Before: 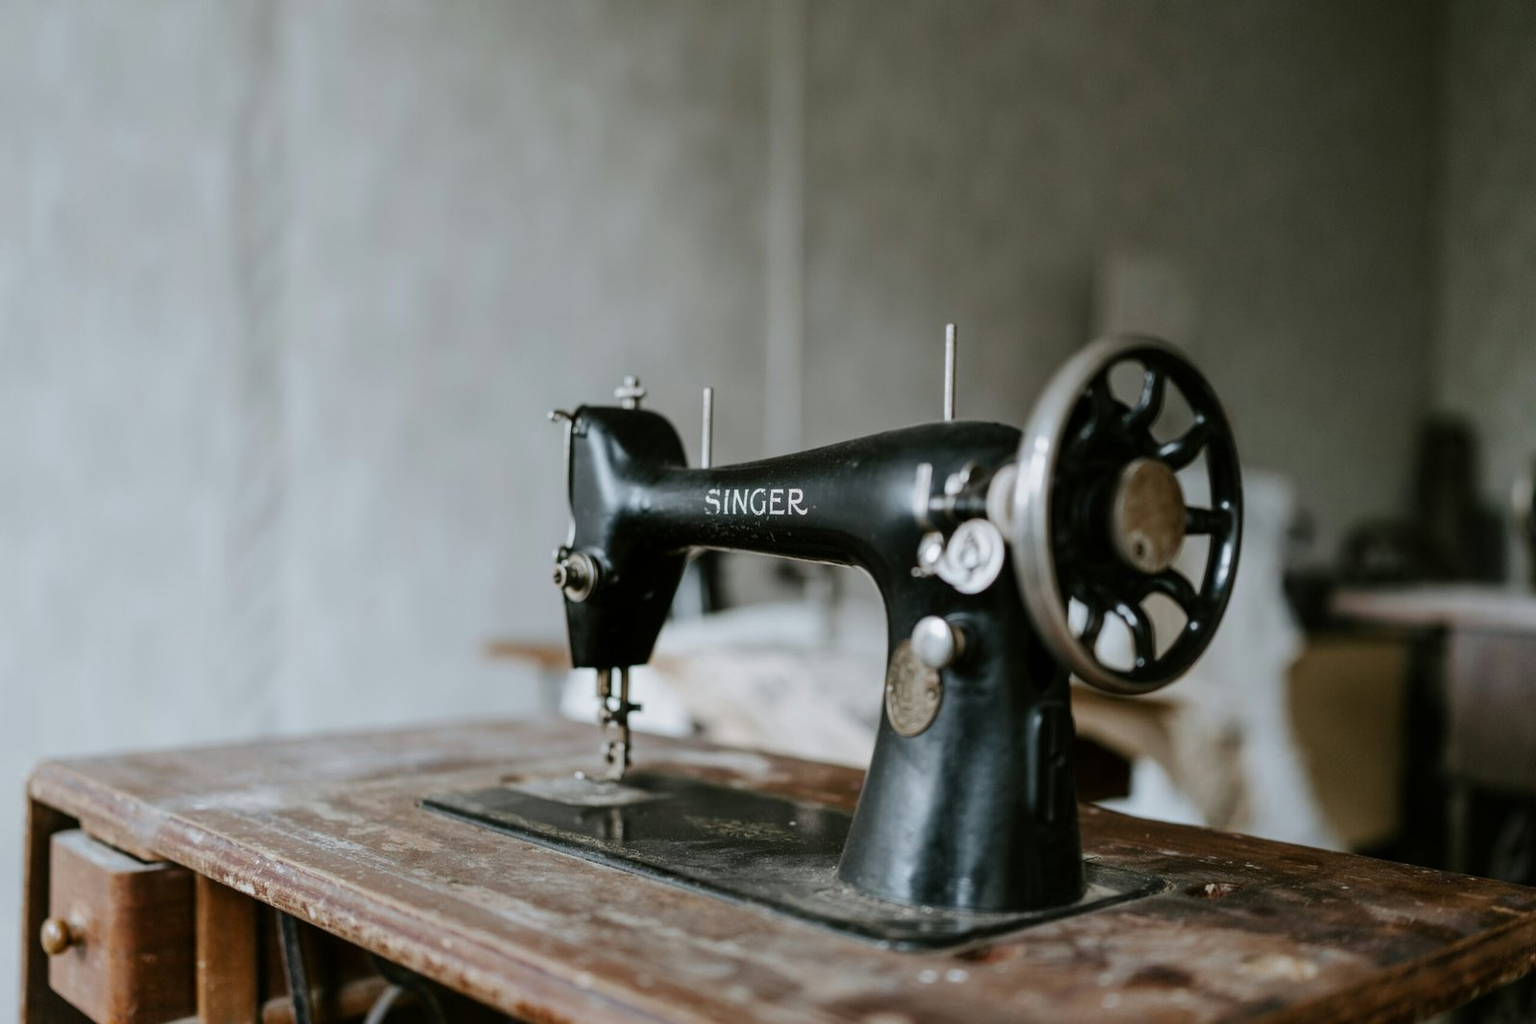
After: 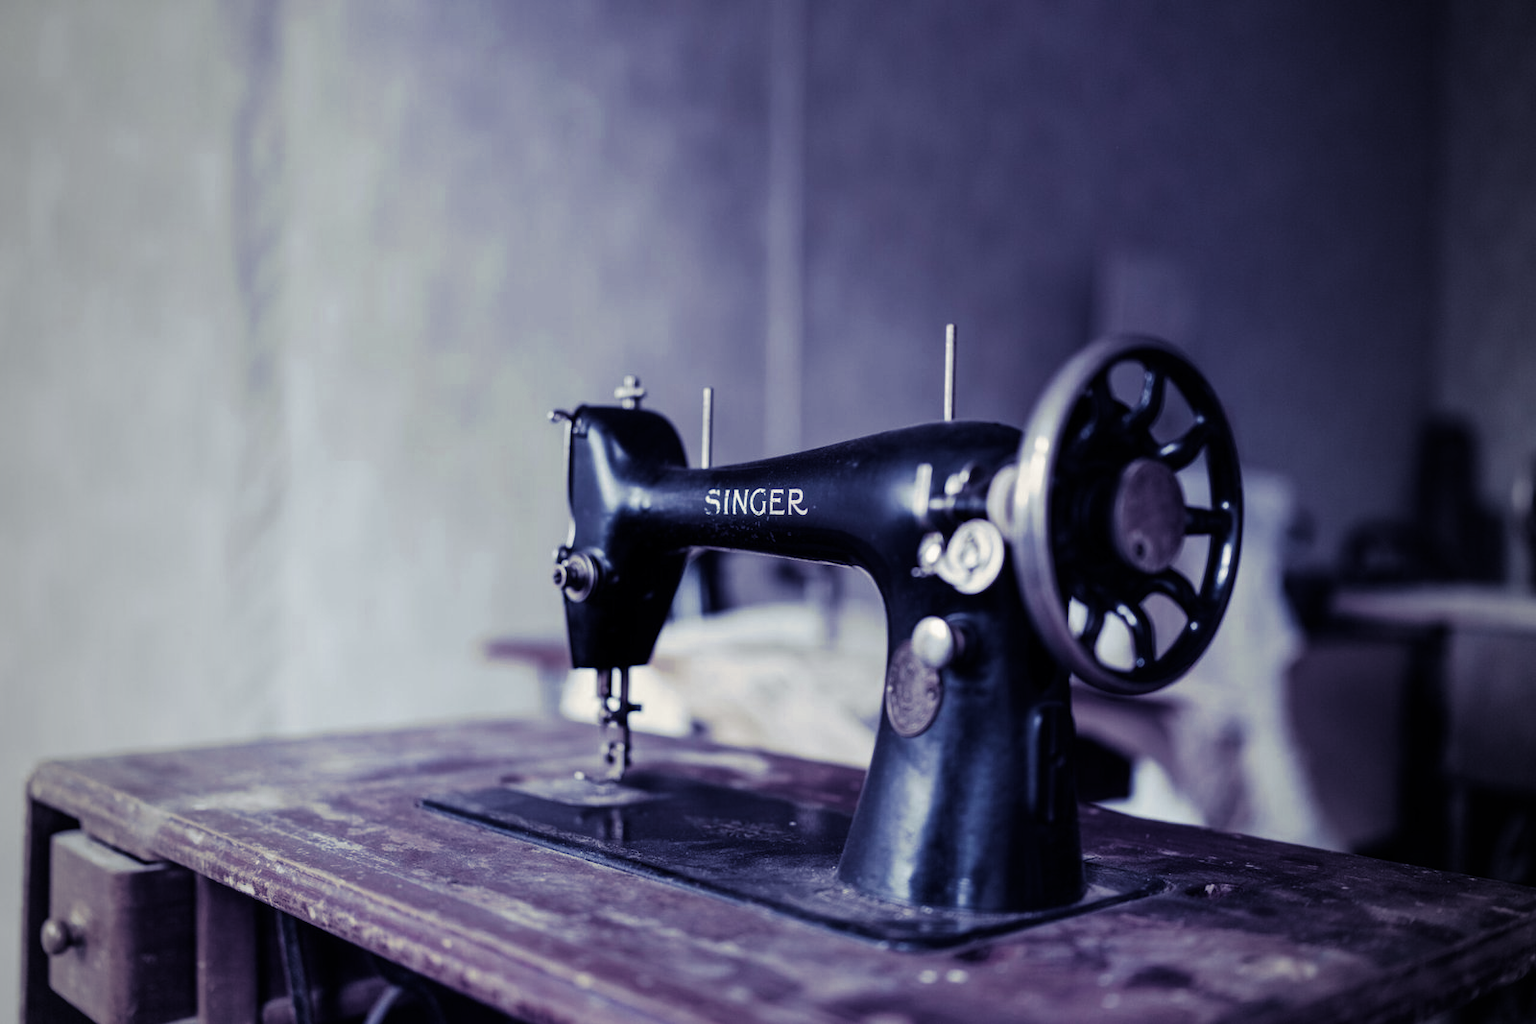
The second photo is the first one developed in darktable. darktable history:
vignetting #1: fall-off start 97%, fall-off radius 100%, width/height ratio 0.609, unbound false
bloom #2: size 23.29%, threshold 98.39%, strength 8.43%
velvia #2: strength 79.52%, mid-tones bias 0.956
lowlight vision #2: transition x [0, 0.2, 0.4, 0.6, 0.8, 1], transition y [0.885, 1.147, 0.665, 0.426, 0.396, 0.347]
monochrome #1: a 39.9, b -11.51, size 0.5
velvia #1: strength 67.07%, mid-tones bias 0.972
split-toning #1: shadows › hue 242.67°, shadows › saturation 0.733, highlights › hue 0°, highlights › saturation 0.874, balance -53.304, compress 23.79%
bloom #1: size 23.29%, threshold 98.39%, strength 8.43%
velvia: strength 67.07%, mid-tones bias 0.972
vignetting: fall-off start 97%, fall-off radius 100%, width/height ratio 0.609, unbound false
bloom: size 13.65%, threshold 98.39%, strength 4.82%
lowlight vision: transition x [0, 0.2, 0.4, 0.6, 0.8, 1], transition y [0.907, 0.966, 1.002, 0.609, 0.398, 0.347]
split-toning: shadows › hue 242.67°, shadows › saturation 0.733, highlights › hue 45.33°, highlights › saturation 0.667, balance -53.304, compress 21.15%
